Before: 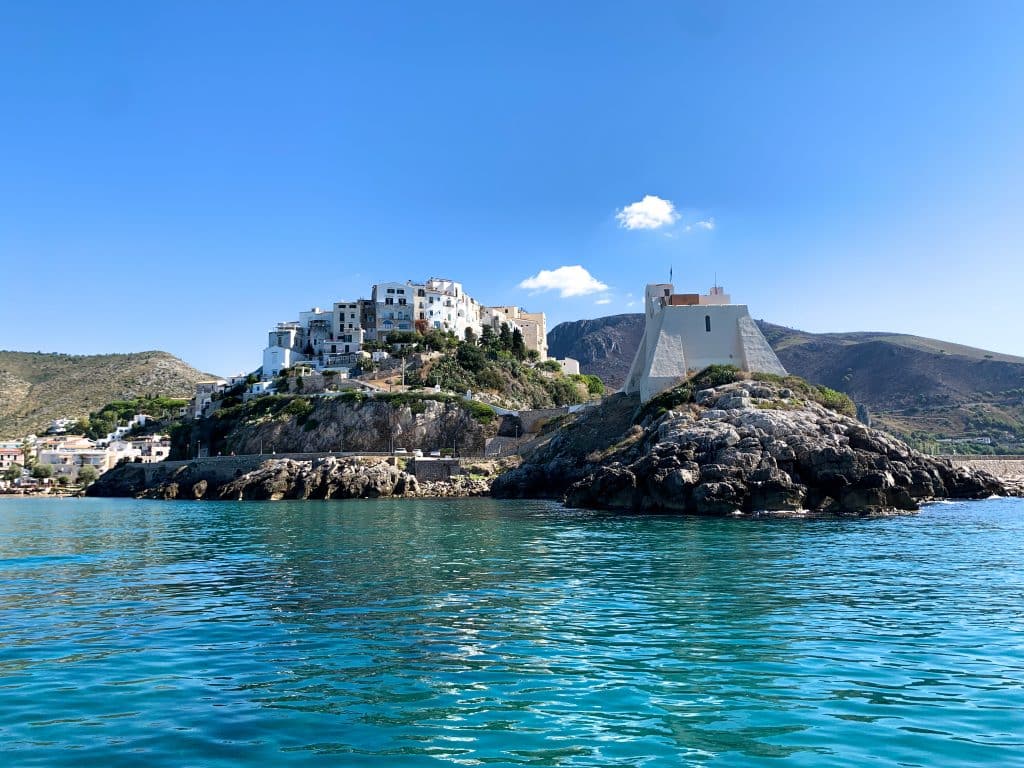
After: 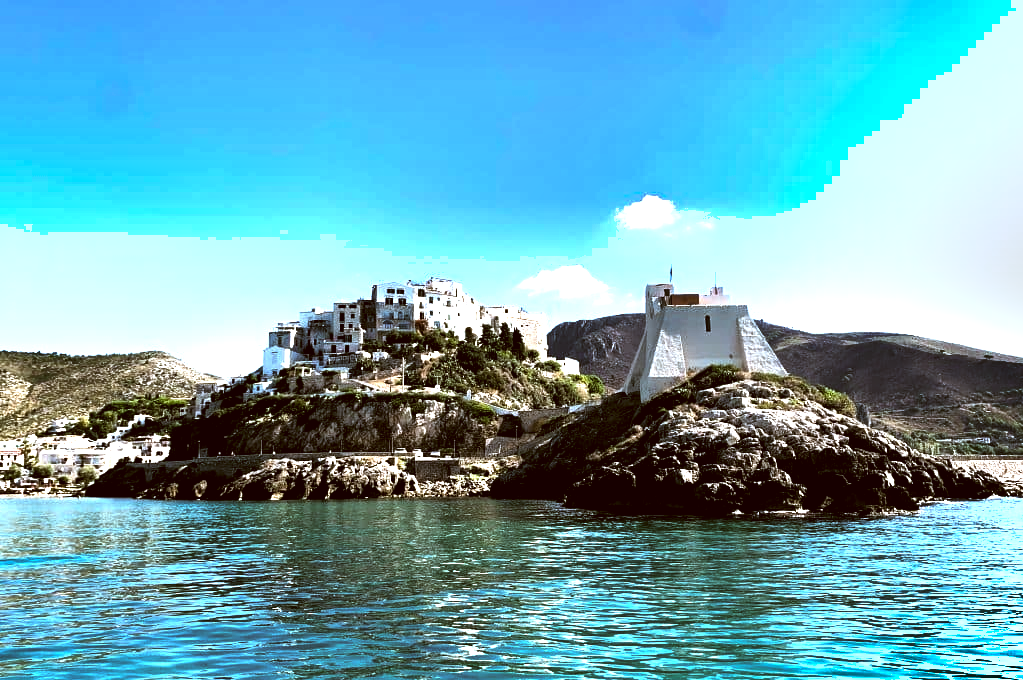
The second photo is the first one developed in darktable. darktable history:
color zones: curves: ch1 [(0, 0.469) (0.001, 0.469) (0.12, 0.446) (0.248, 0.469) (0.5, 0.5) (0.748, 0.5) (0.999, 0.469) (1, 0.469)]
crop and rotate: top 0%, bottom 11.392%
shadows and highlights: shadows 22.84, highlights -49.34, soften with gaussian
color correction: highlights a* -0.621, highlights b* 0.152, shadows a* 5.08, shadows b* 20.25
levels: levels [0.044, 0.475, 0.791]
tone equalizer: -8 EV -0.413 EV, -7 EV -0.421 EV, -6 EV -0.329 EV, -5 EV -0.191 EV, -3 EV 0.228 EV, -2 EV 0.332 EV, -1 EV 0.363 EV, +0 EV 0.414 EV
